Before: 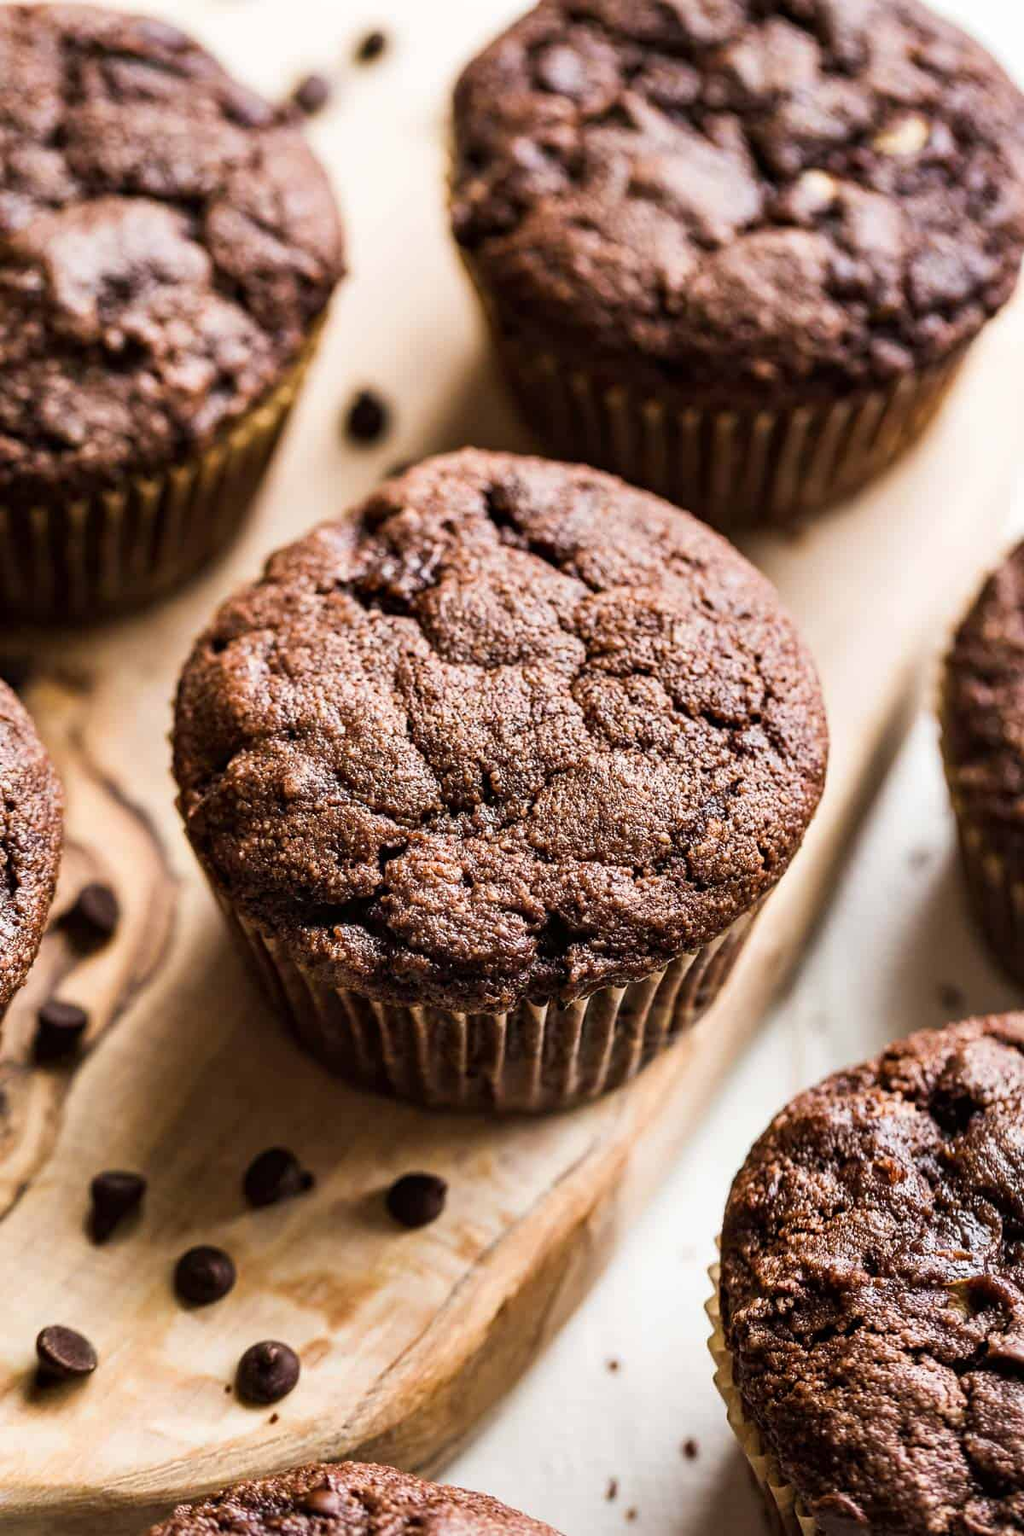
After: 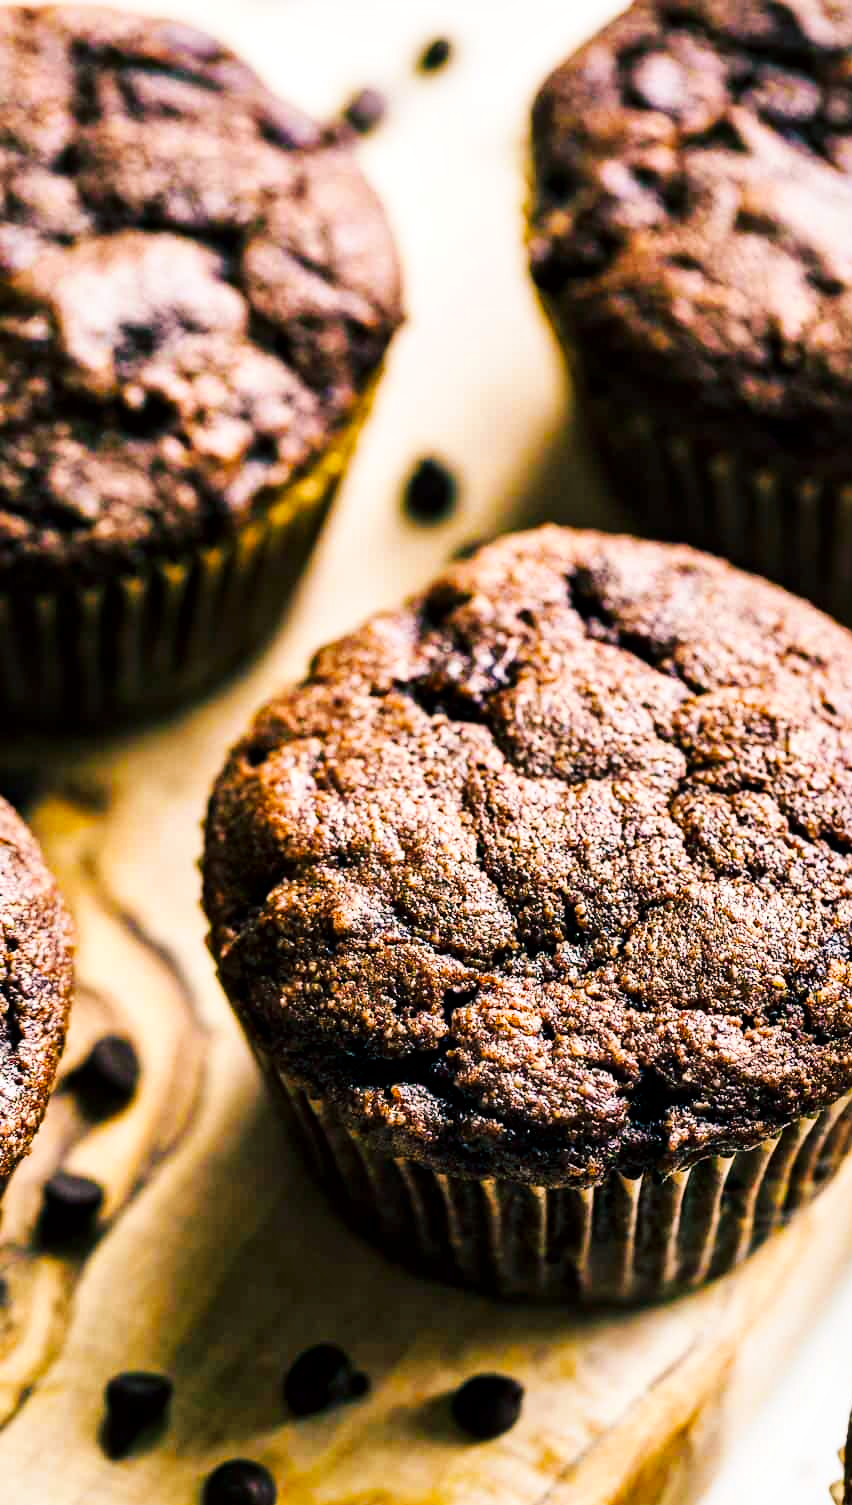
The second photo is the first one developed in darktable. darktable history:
local contrast: mode bilateral grid, contrast 21, coarseness 50, detail 133%, midtone range 0.2
crop: right 28.952%, bottom 16.337%
base curve: curves: ch0 [(0, 0) (0.032, 0.025) (0.121, 0.166) (0.206, 0.329) (0.605, 0.79) (1, 1)], preserve colors none
color balance rgb: shadows lift › luminance -28.554%, shadows lift › chroma 10.036%, shadows lift › hue 230.39°, perceptual saturation grading › global saturation 25.632%, global vibrance 20%
